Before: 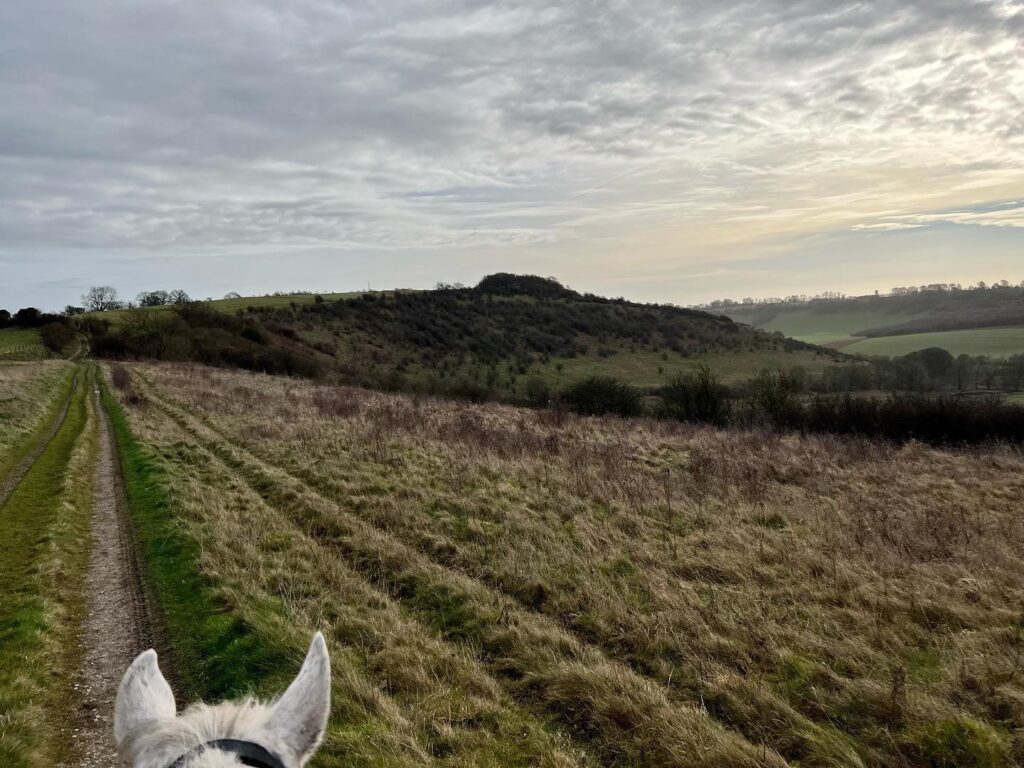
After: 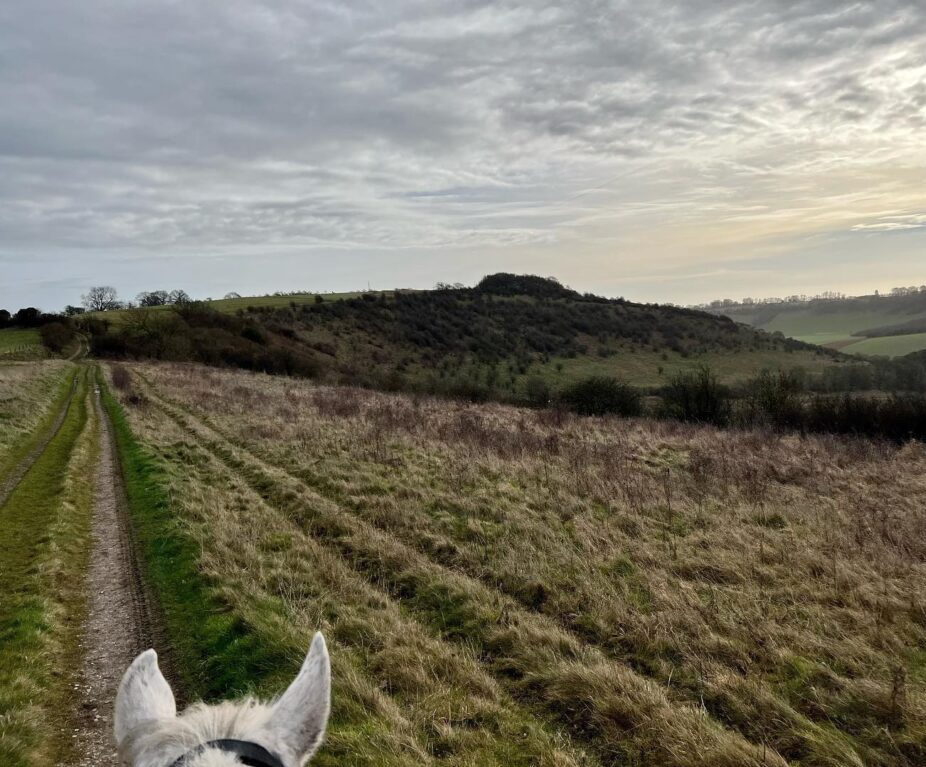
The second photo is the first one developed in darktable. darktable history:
crop: right 9.509%, bottom 0.031%
shadows and highlights: shadows 32, highlights -32, soften with gaussian
